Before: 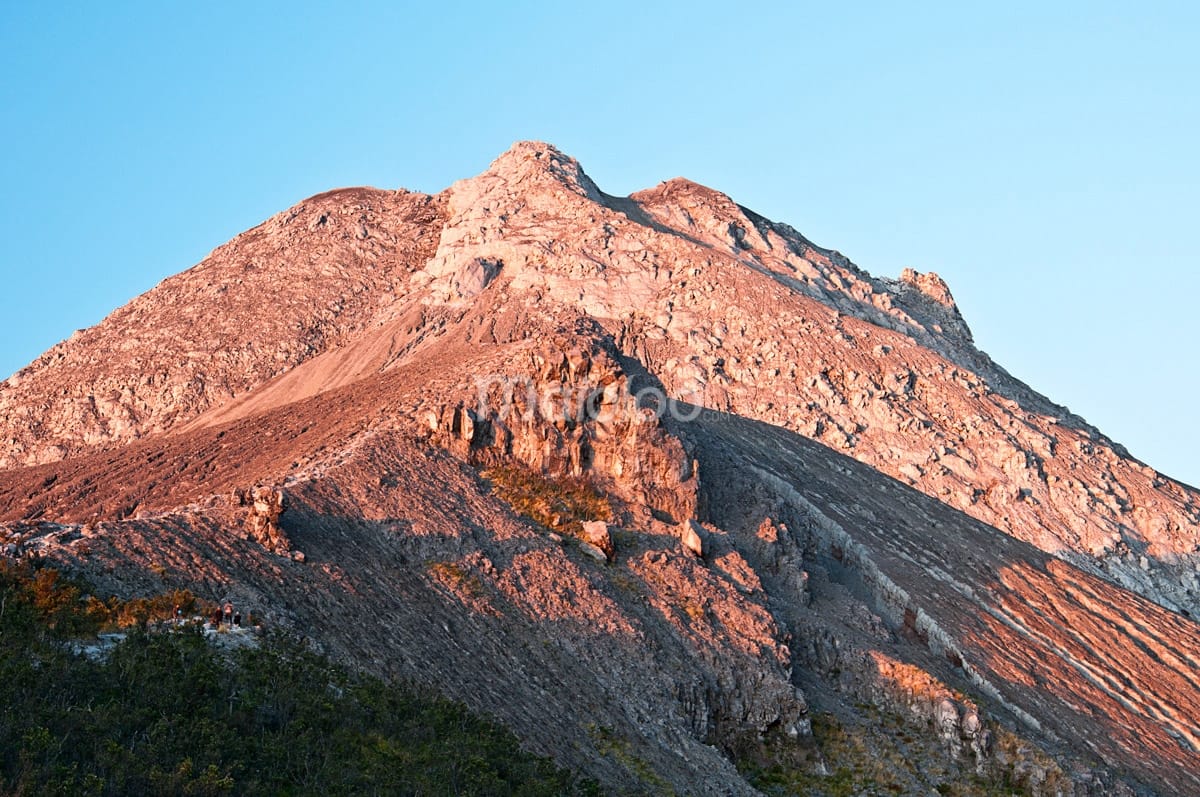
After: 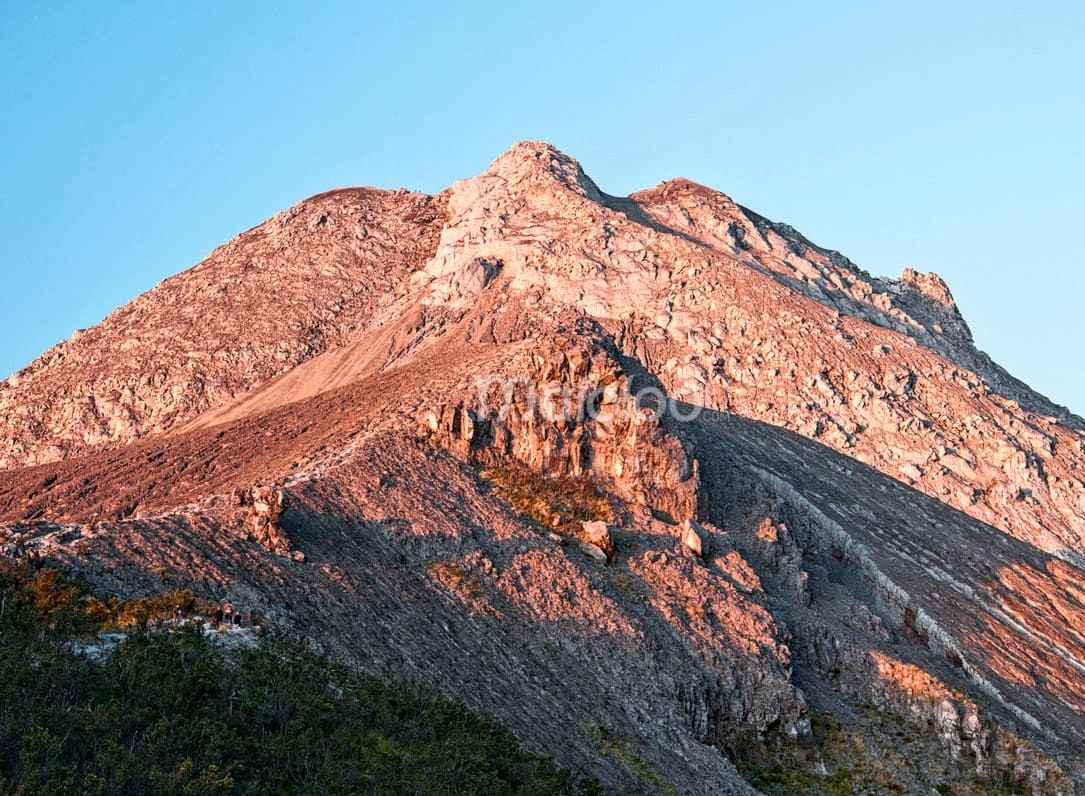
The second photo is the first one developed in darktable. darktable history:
crop: right 9.509%, bottom 0.031%
local contrast: on, module defaults
